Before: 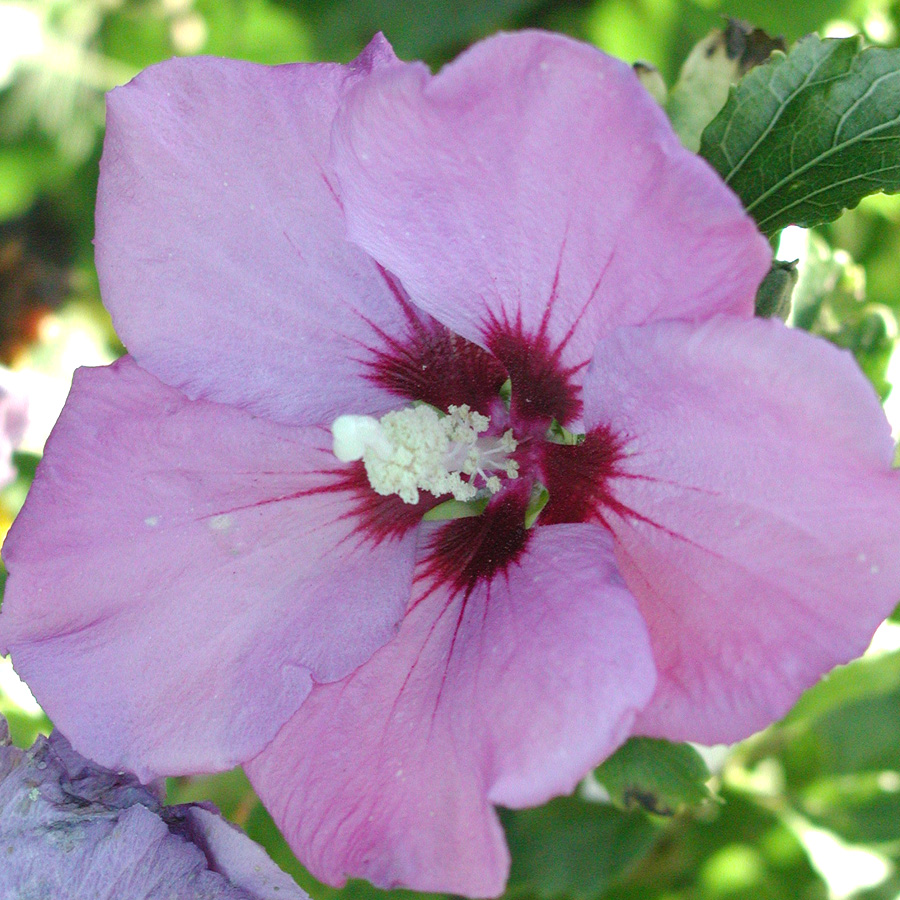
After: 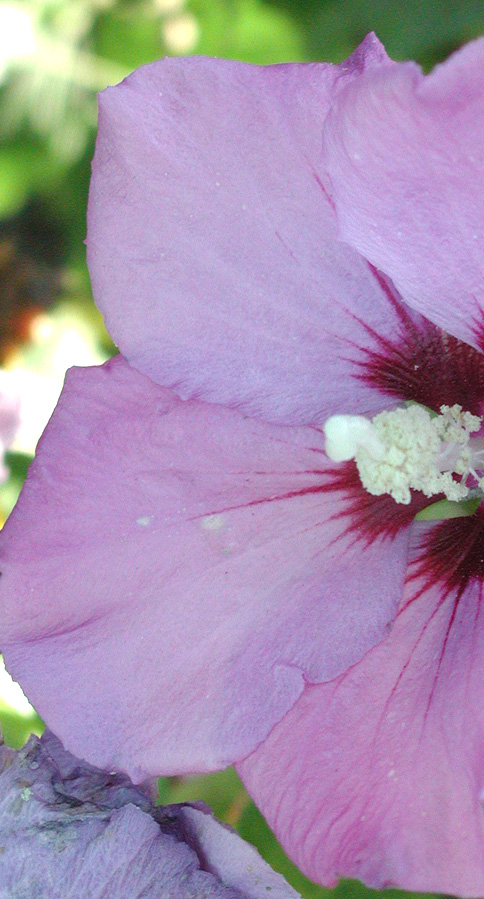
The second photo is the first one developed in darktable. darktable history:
crop: left 0.966%, right 45.15%, bottom 0.079%
contrast brightness saturation: contrast 0.009, saturation -0.051
